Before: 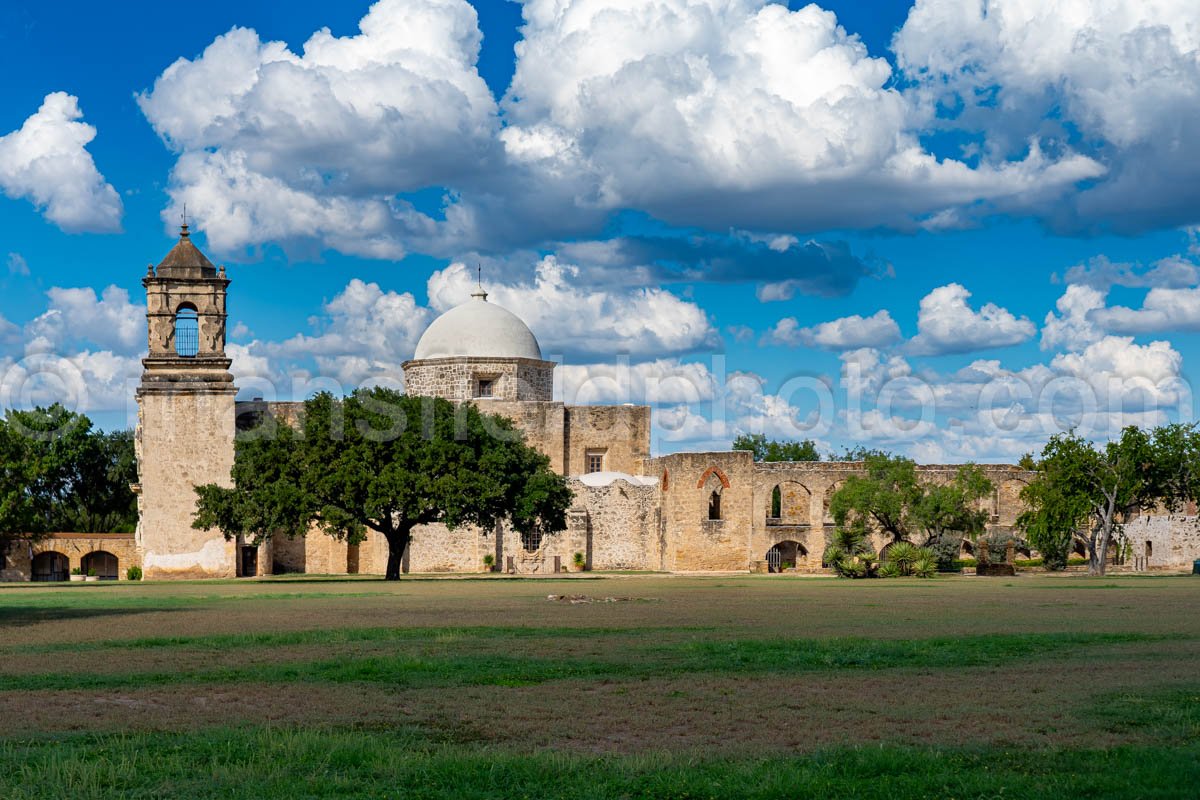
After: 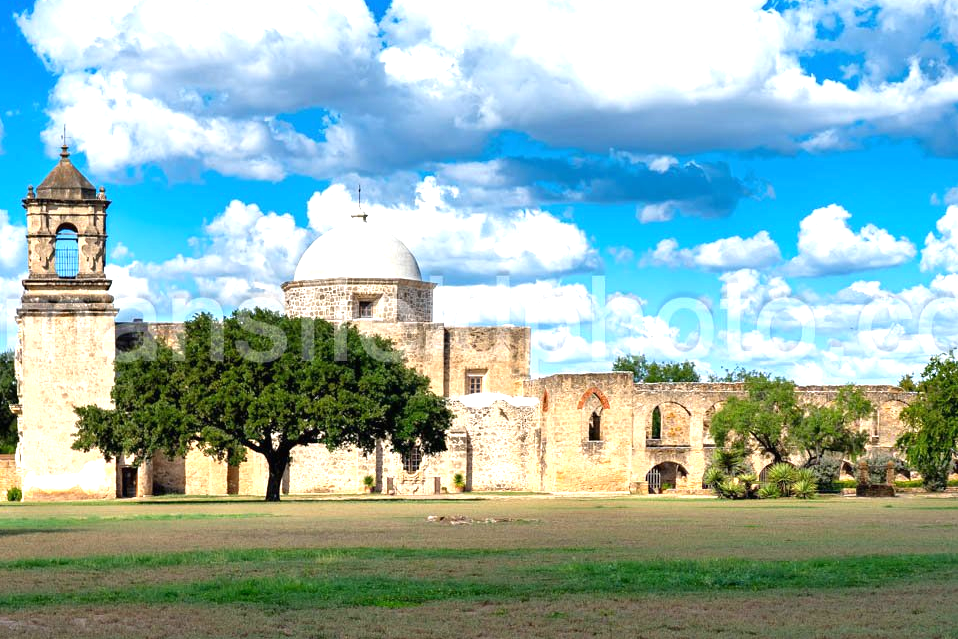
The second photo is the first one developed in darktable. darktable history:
crop and rotate: left 10.071%, top 10.071%, right 10.02%, bottom 10.02%
exposure: black level correction 0, exposure 1.1 EV, compensate highlight preservation false
